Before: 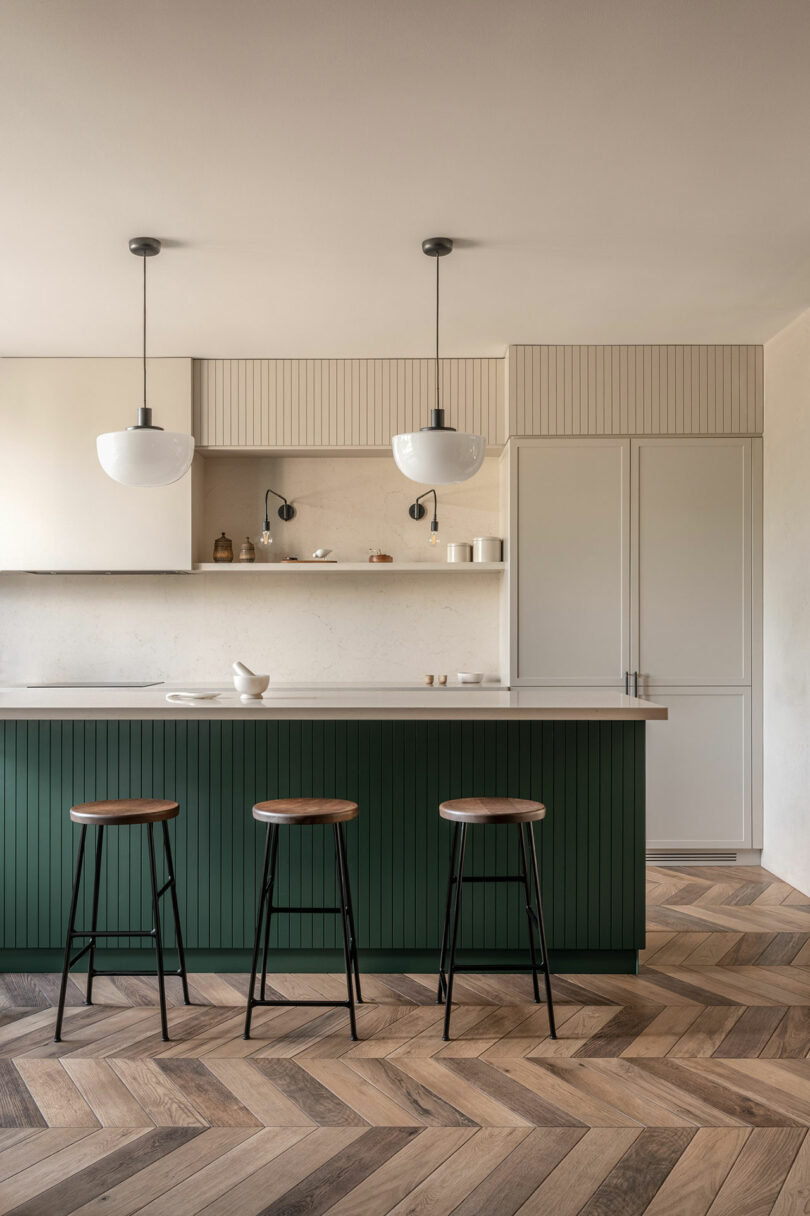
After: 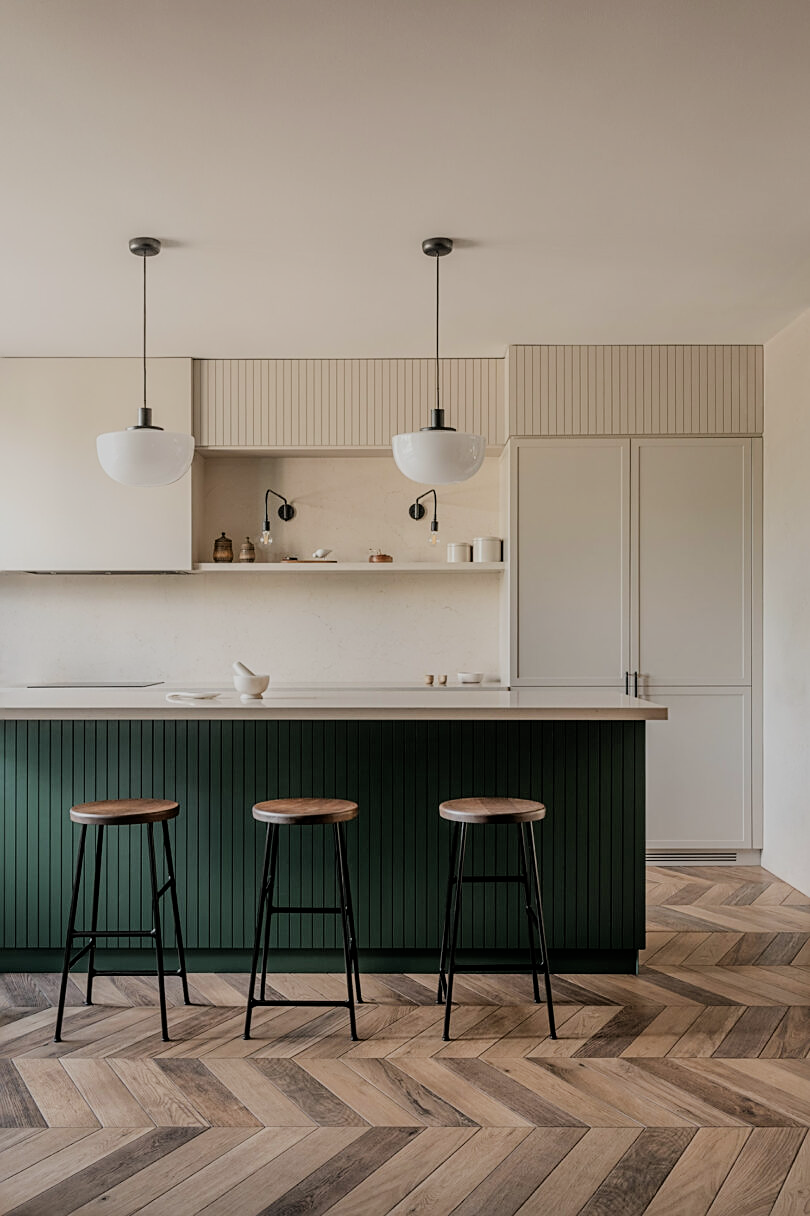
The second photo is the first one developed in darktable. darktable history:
filmic rgb: black relative exposure -7.32 EV, white relative exposure 5.09 EV, hardness 3.2
tone equalizer: on, module defaults
sharpen: on, module defaults
